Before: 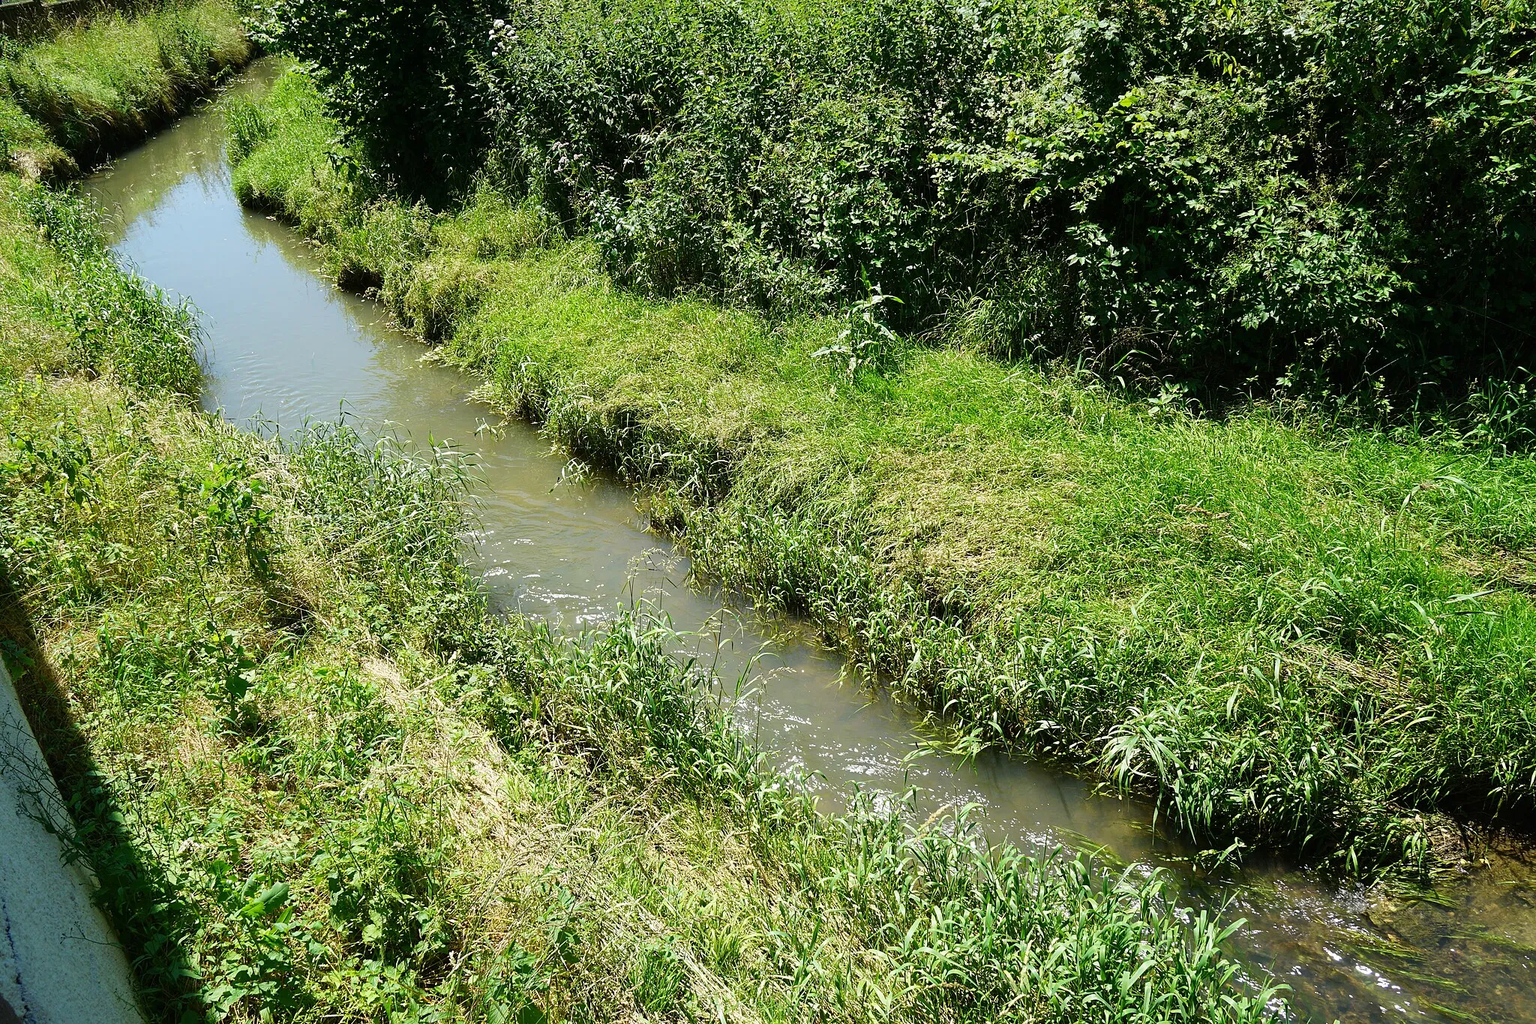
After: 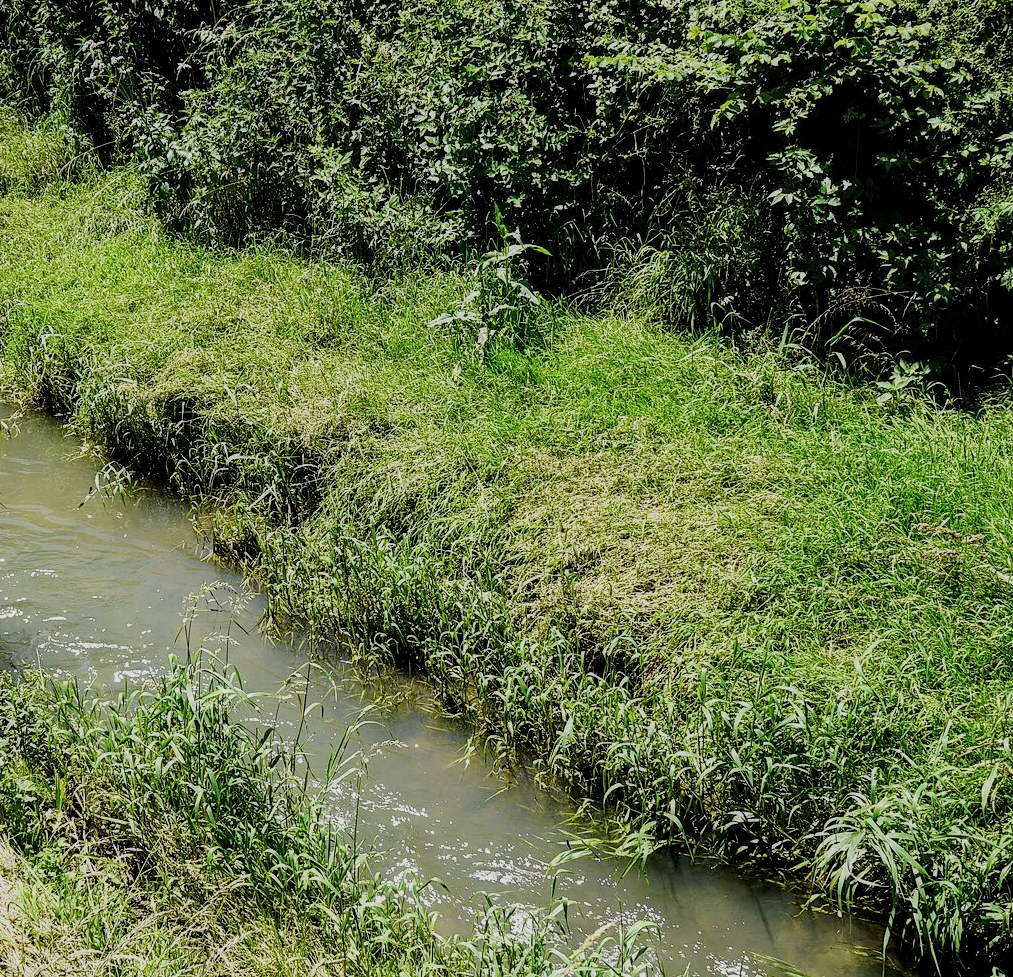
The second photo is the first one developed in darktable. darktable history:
contrast brightness saturation: contrast 0.01, saturation -0.05
local contrast: detail 130%
tone equalizer: on, module defaults
crop: left 31.944%, top 10.97%, right 18.555%, bottom 17.389%
filmic rgb: black relative exposure -7.65 EV, white relative exposure 4.56 EV, hardness 3.61
